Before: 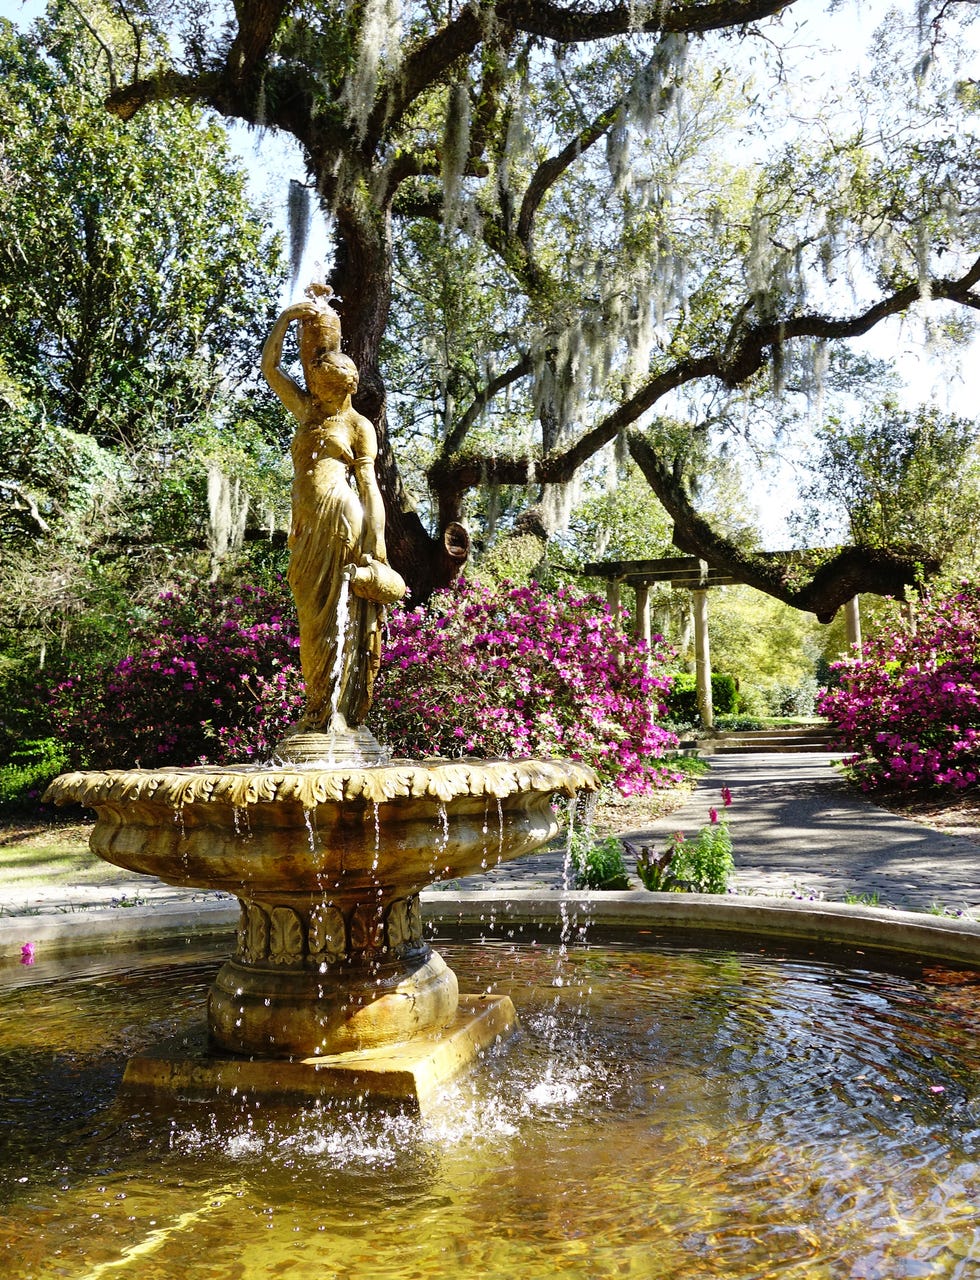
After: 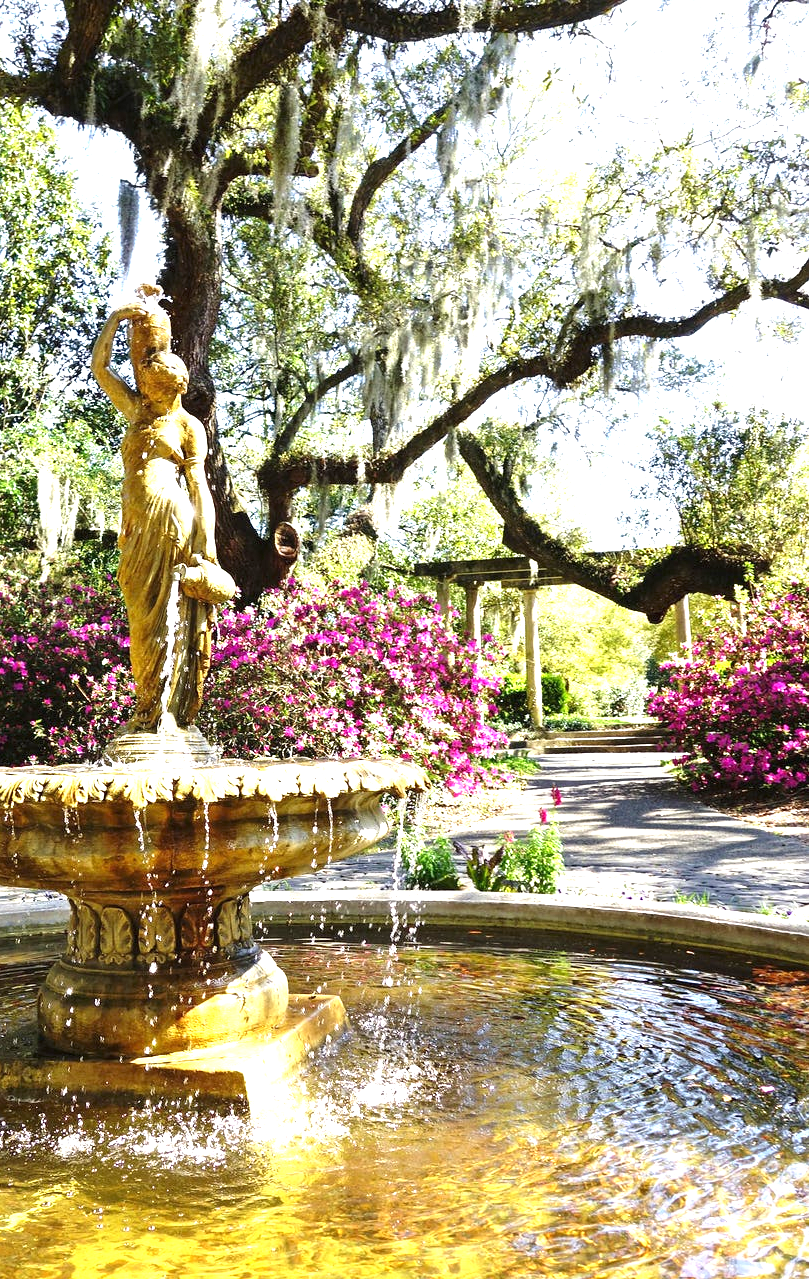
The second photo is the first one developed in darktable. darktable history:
levels: black 0.03%, levels [0, 0.499, 1]
crop: left 17.348%, bottom 0.027%
exposure: black level correction 0, exposure 1.181 EV, compensate highlight preservation false
